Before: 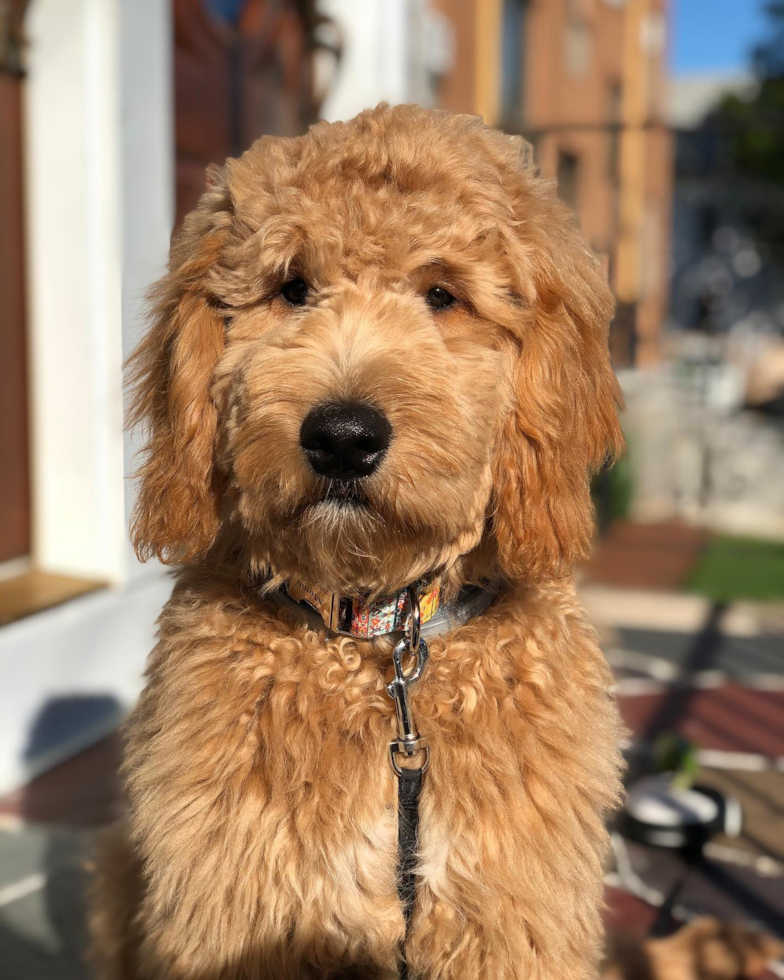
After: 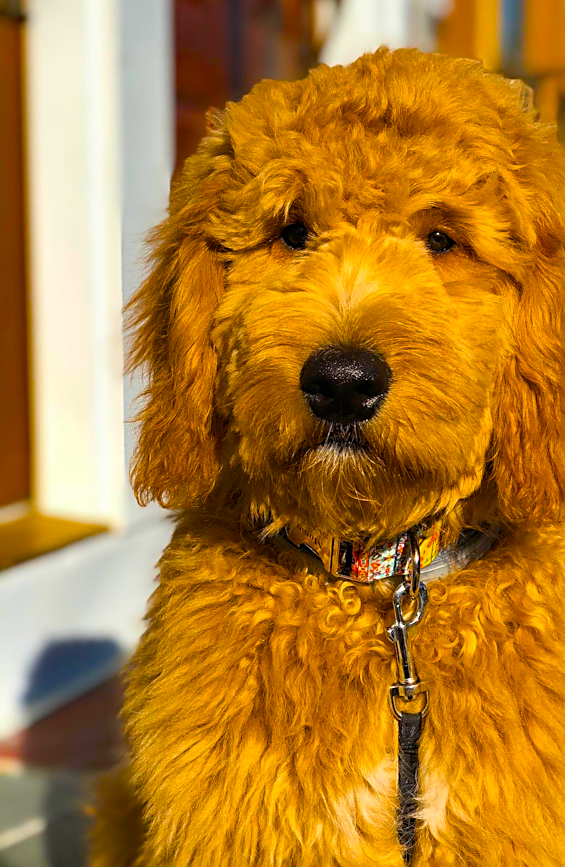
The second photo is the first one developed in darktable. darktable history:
color balance rgb: perceptual saturation grading › global saturation 65.408%, perceptual saturation grading › highlights 59.511%, perceptual saturation grading › mid-tones 49.642%, perceptual saturation grading › shadows 49.48%, global vibrance 5.631%
shadows and highlights: shadows 31.7, highlights -32.32, soften with gaussian
sharpen: on, module defaults
crop: top 5.75%, right 27.857%, bottom 5.752%
